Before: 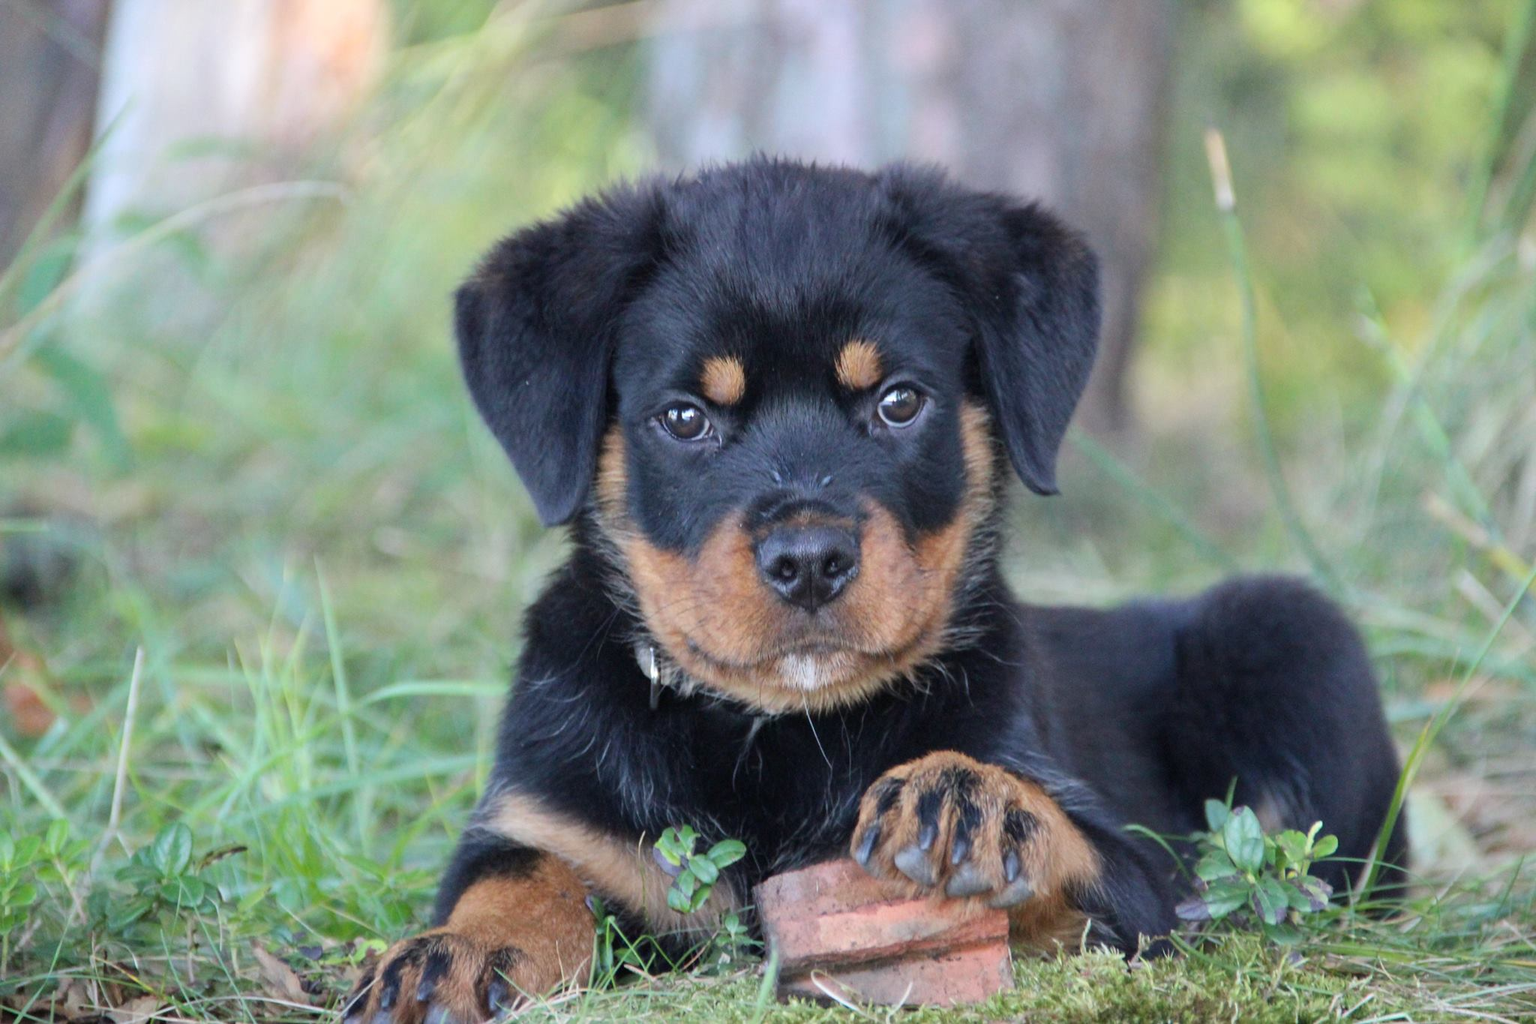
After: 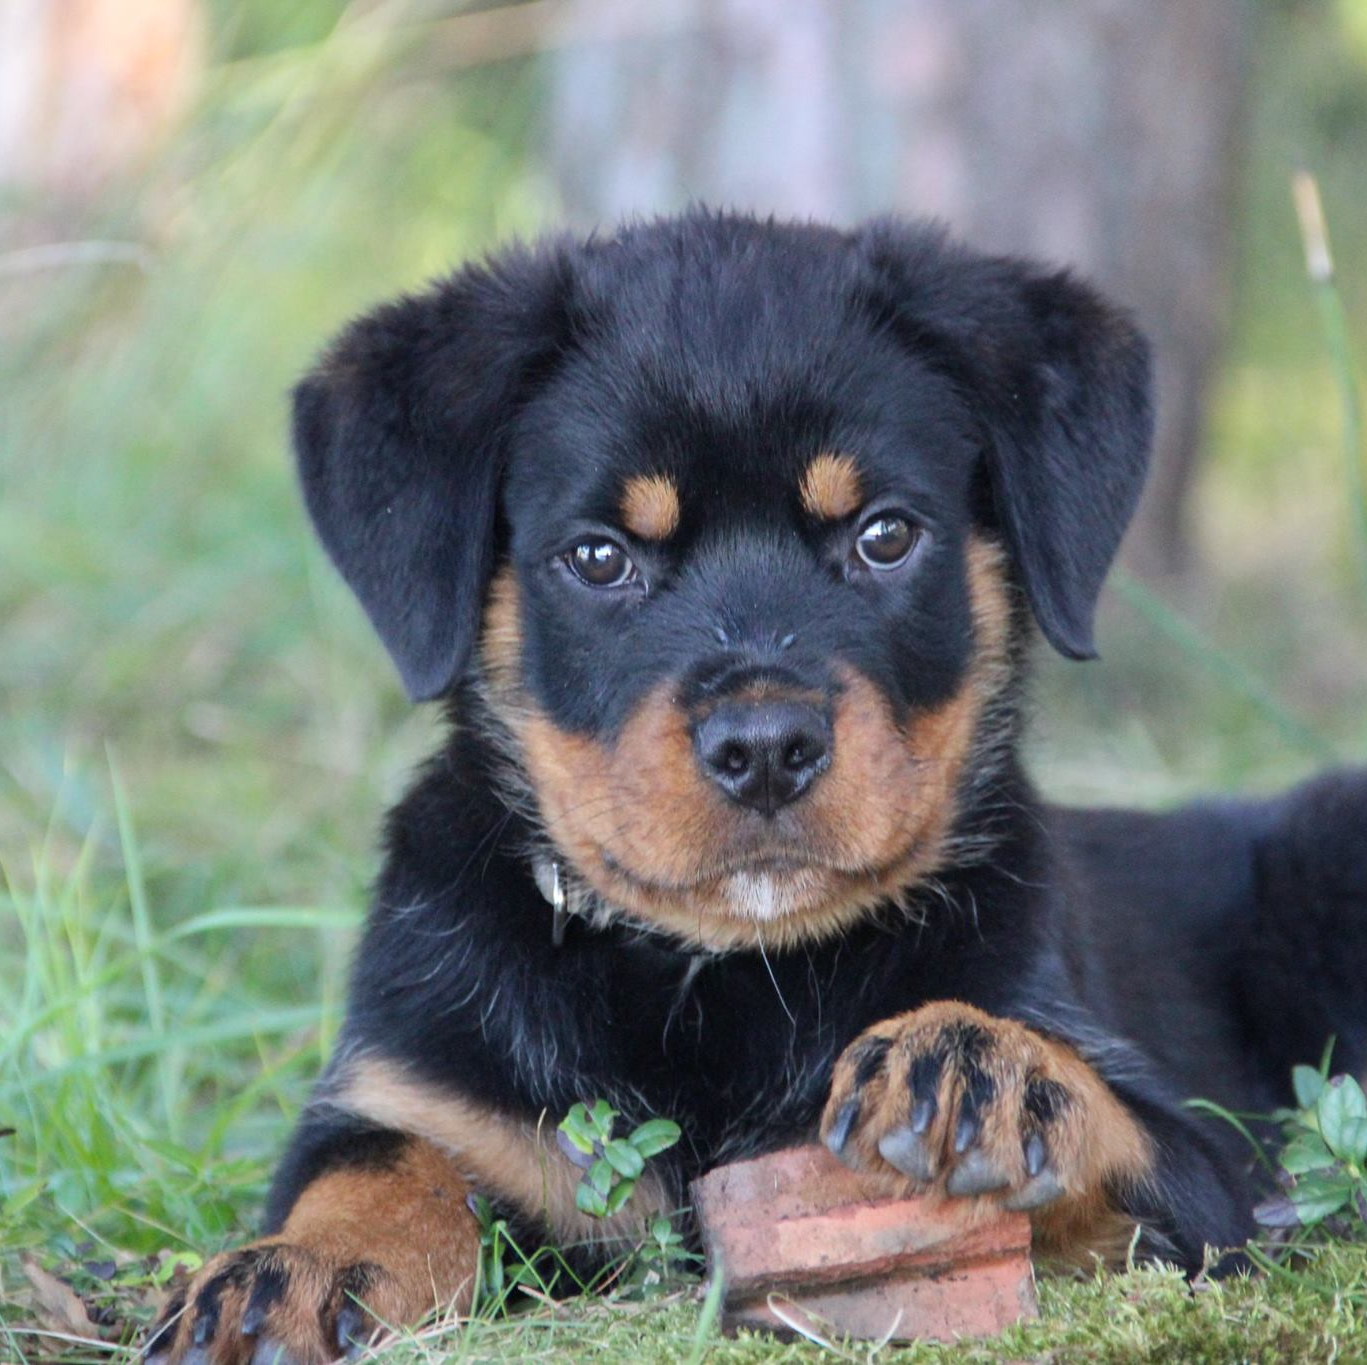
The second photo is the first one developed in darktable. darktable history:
crop: left 15.369%, right 17.847%
